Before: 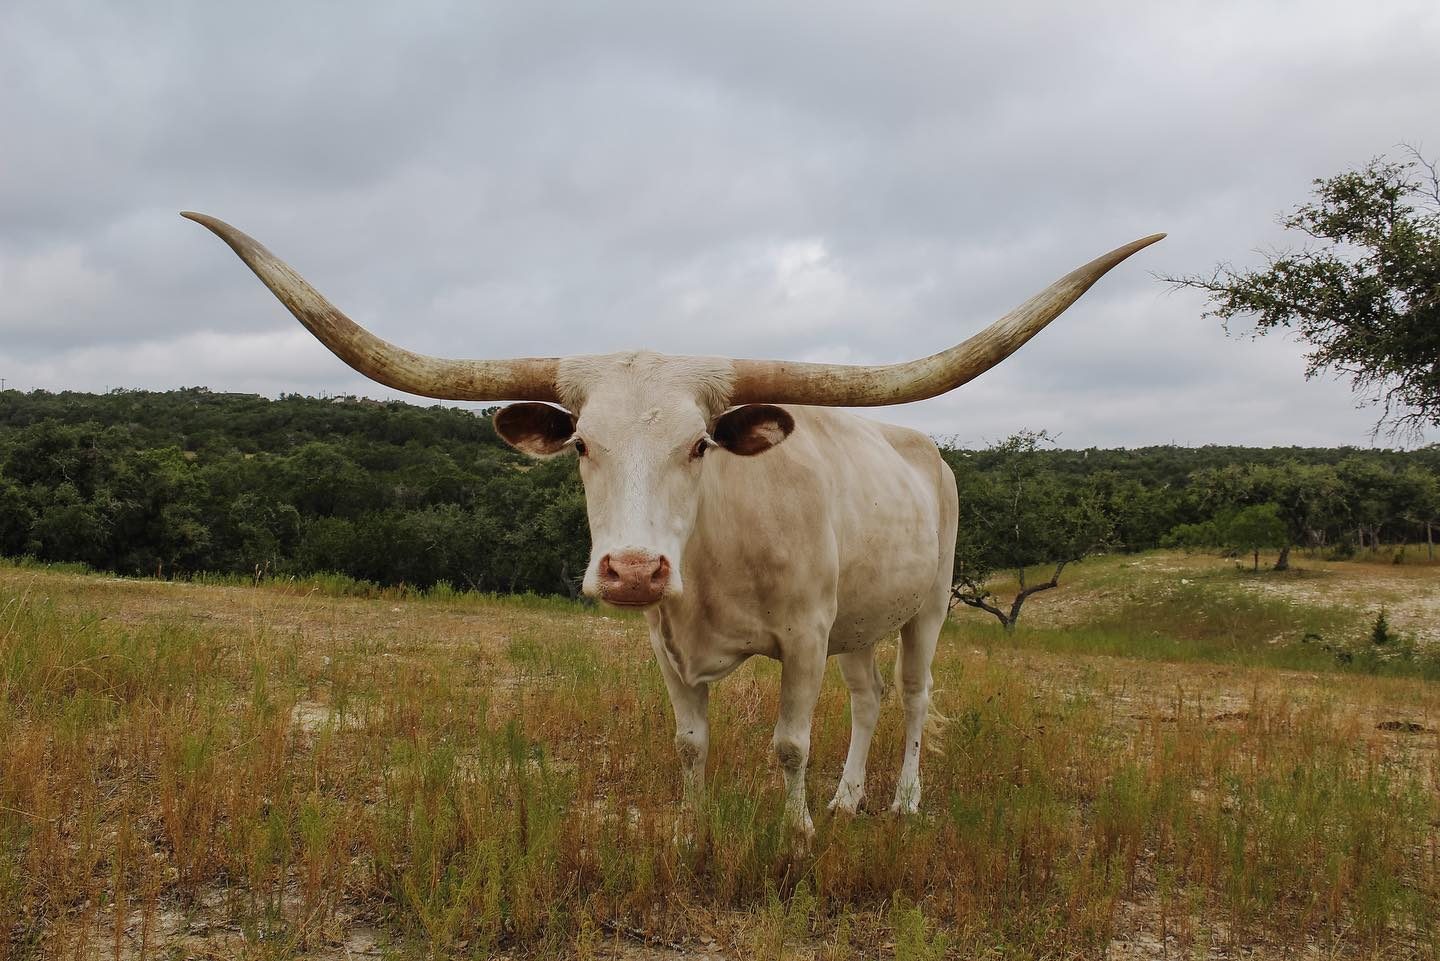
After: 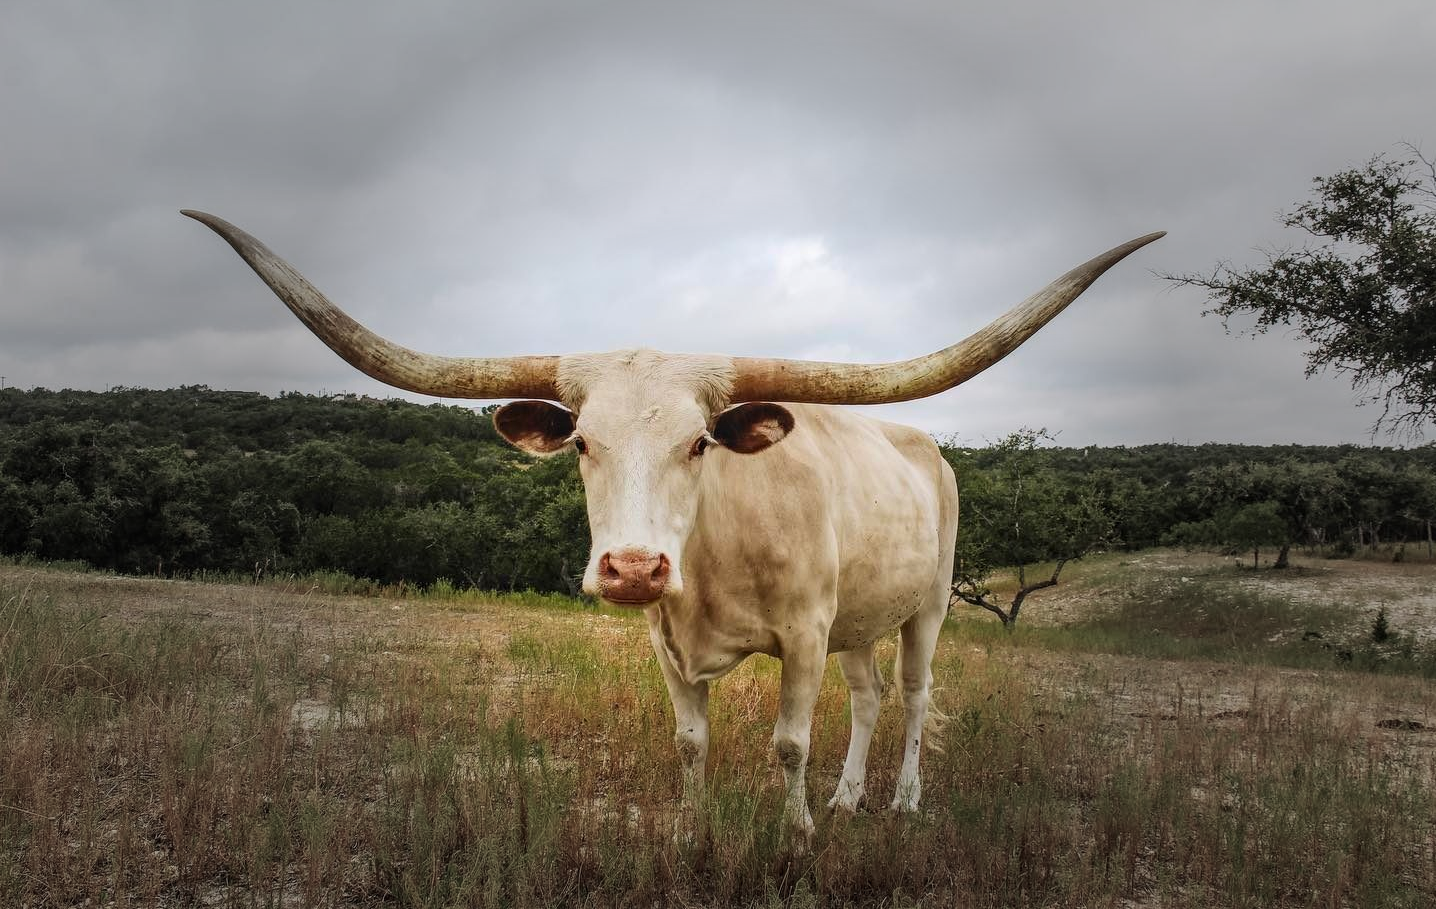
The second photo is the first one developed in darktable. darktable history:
contrast brightness saturation: contrast 0.205, brightness 0.162, saturation 0.217
crop: top 0.269%, right 0.258%, bottom 5.074%
vignetting: fall-off start 30.33%, fall-off radius 34.39%, unbound false
local contrast: on, module defaults
